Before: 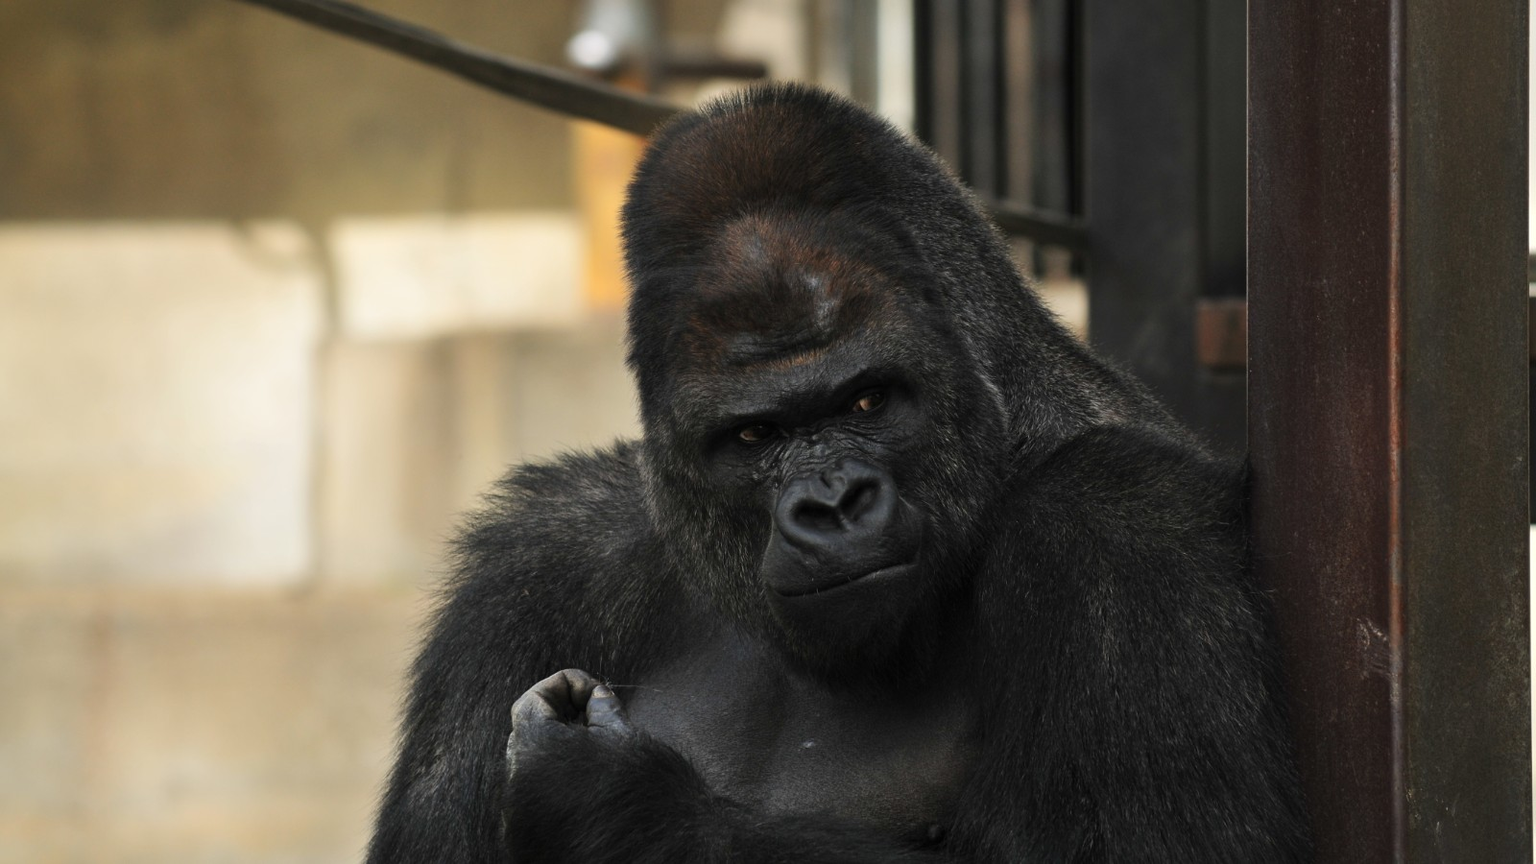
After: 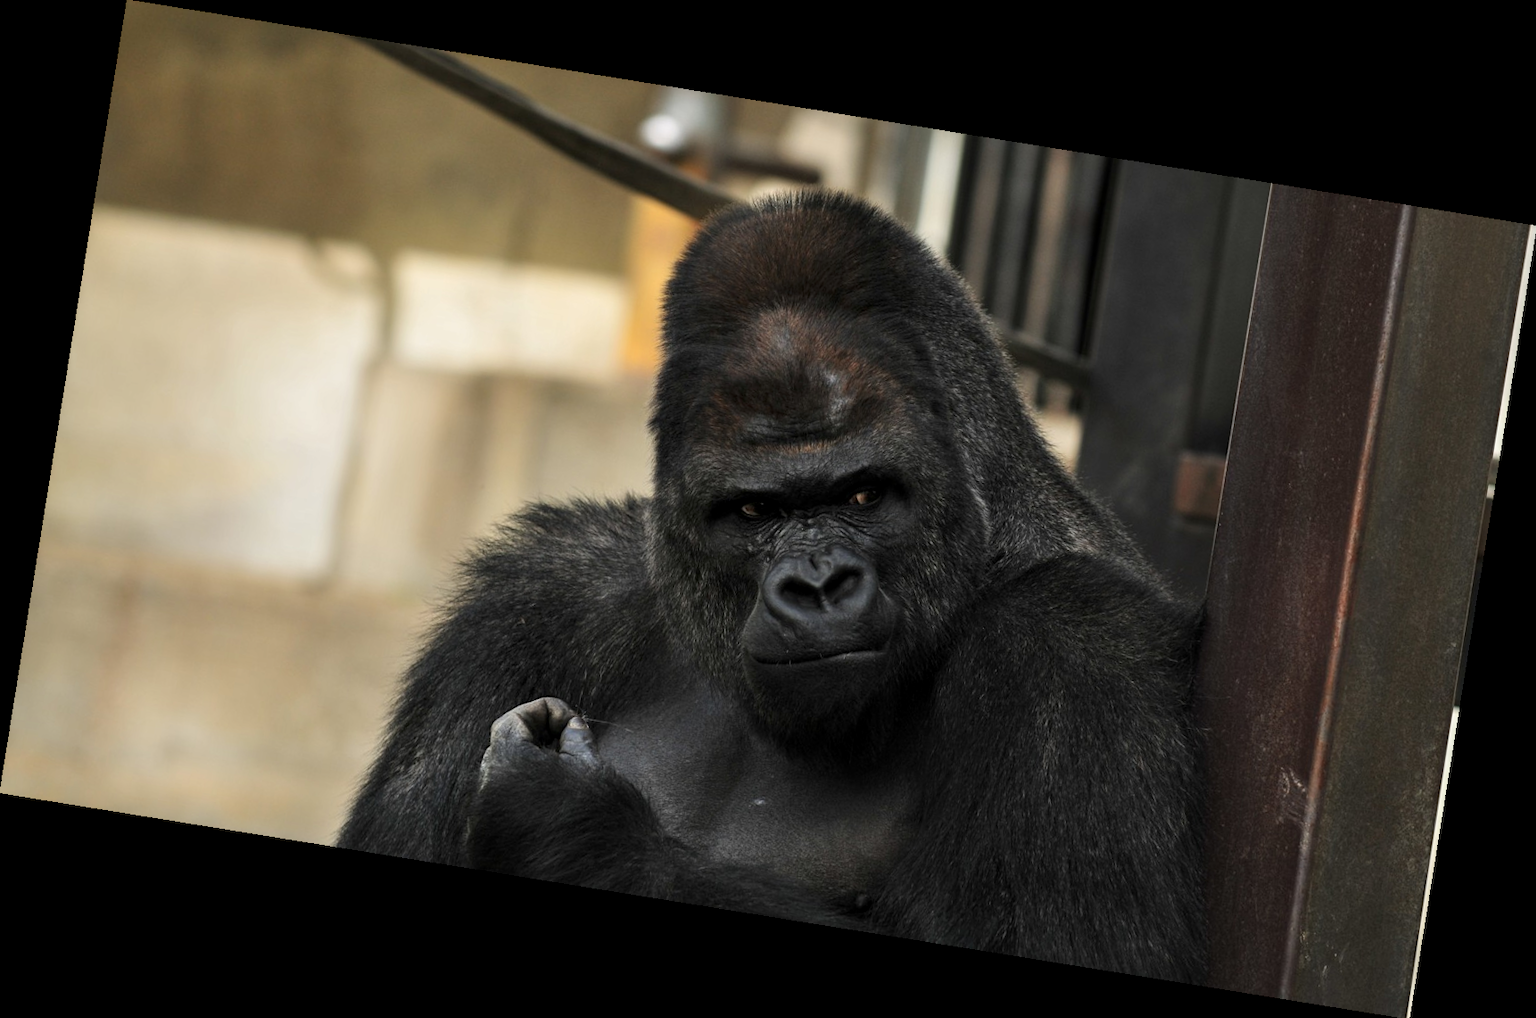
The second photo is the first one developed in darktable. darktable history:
local contrast: shadows 94%
tone equalizer: on, module defaults
rotate and perspective: rotation 9.12°, automatic cropping off
